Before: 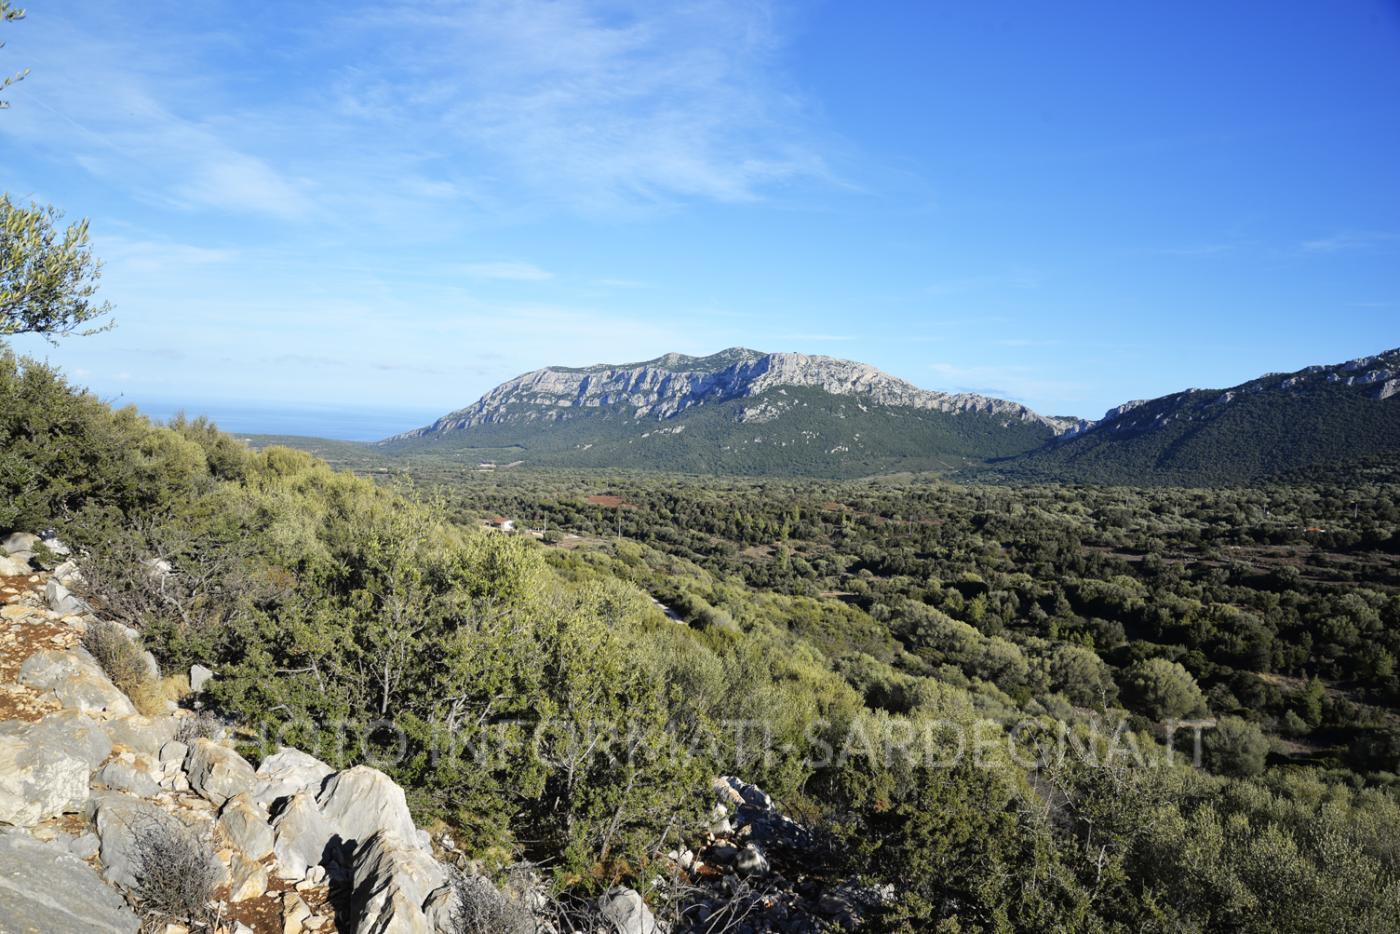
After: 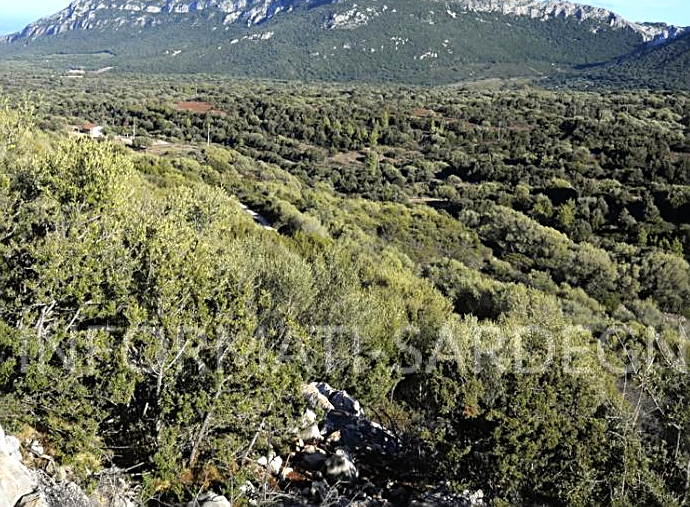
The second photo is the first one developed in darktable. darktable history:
sharpen: on, module defaults
crop: left 29.418%, top 42.198%, right 21.239%, bottom 3.515%
tone equalizer: -8 EV -0.424 EV, -7 EV -0.398 EV, -6 EV -0.318 EV, -5 EV -0.258 EV, -3 EV 0.189 EV, -2 EV 0.309 EV, -1 EV 0.405 EV, +0 EV 0.417 EV
